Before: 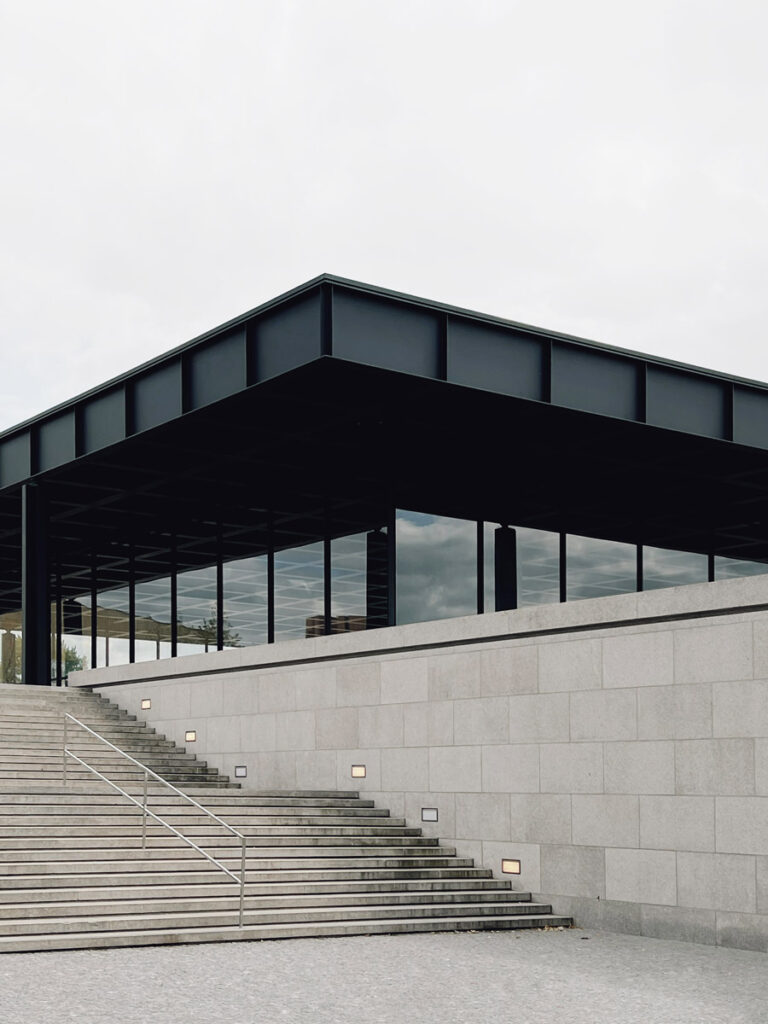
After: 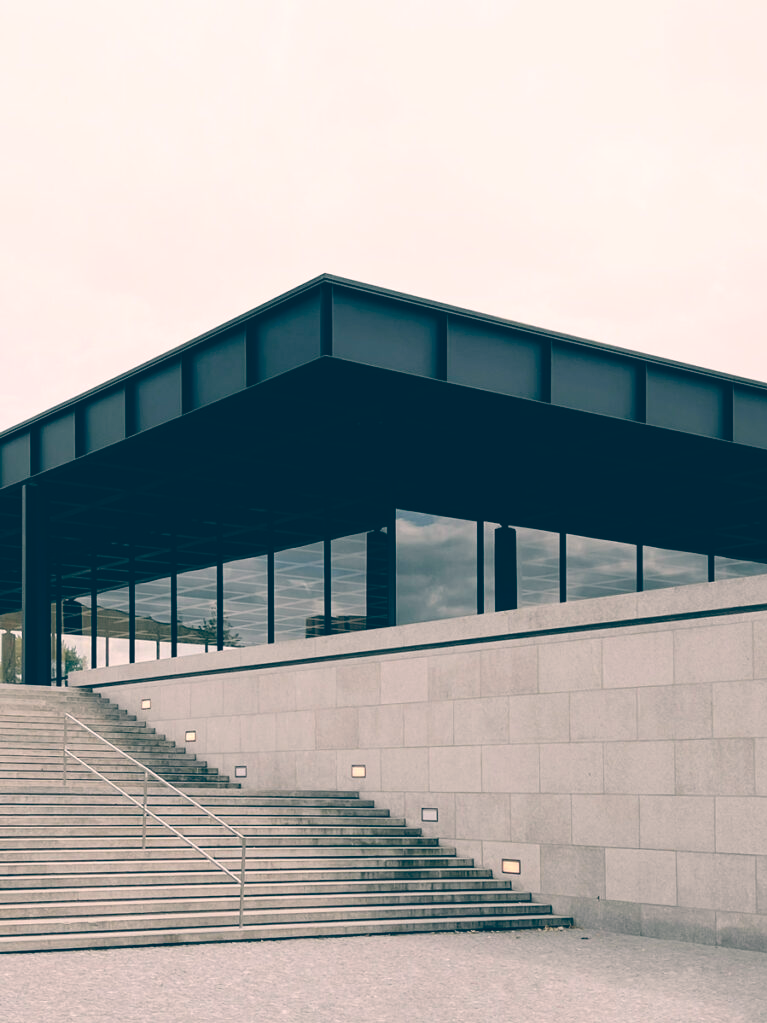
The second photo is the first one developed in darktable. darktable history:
color balance: lift [1.006, 0.985, 1.002, 1.015], gamma [1, 0.953, 1.008, 1.047], gain [1.076, 1.13, 1.004, 0.87]
white balance: red 1.009, blue 1.027
